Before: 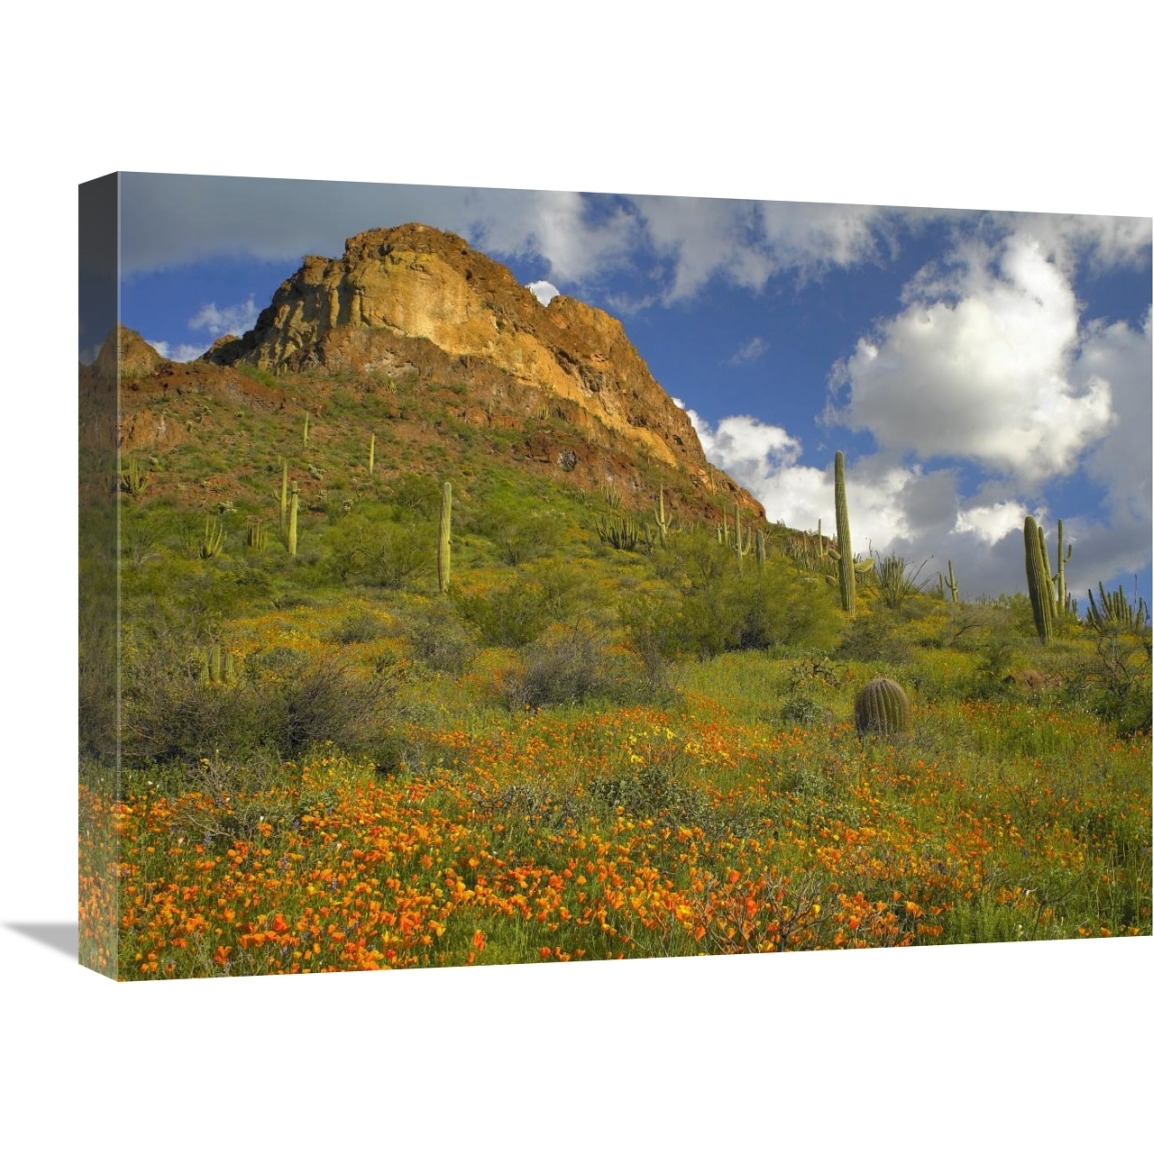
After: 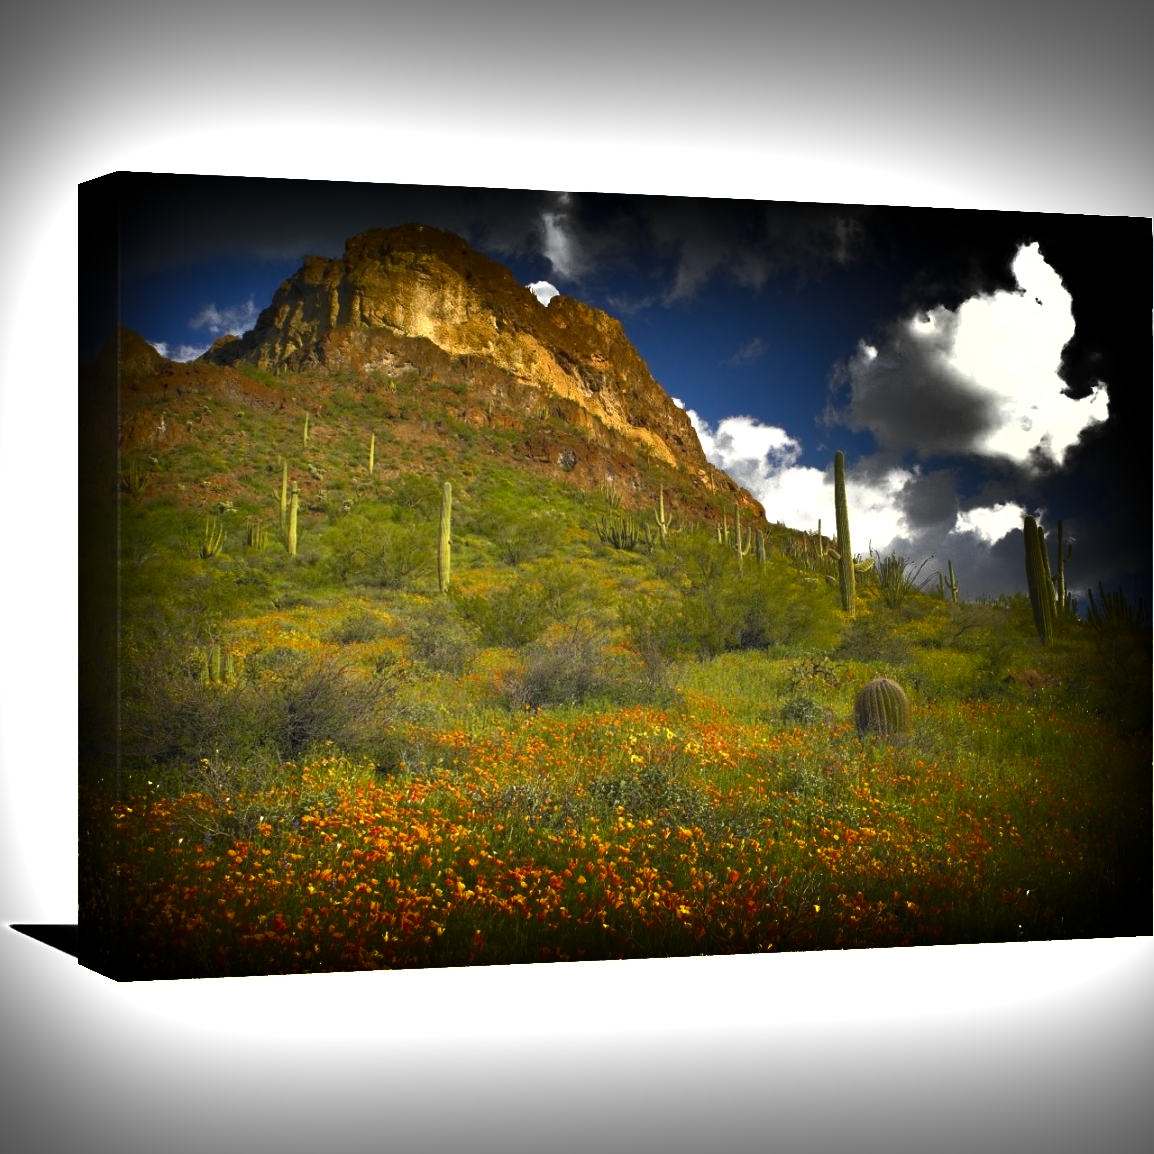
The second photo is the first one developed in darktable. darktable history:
exposure: exposure 0.645 EV, compensate highlight preservation false
shadows and highlights: radius 124.12, shadows 98.46, white point adjustment -3.17, highlights -99.47, highlights color adjustment 0.126%, soften with gaussian
